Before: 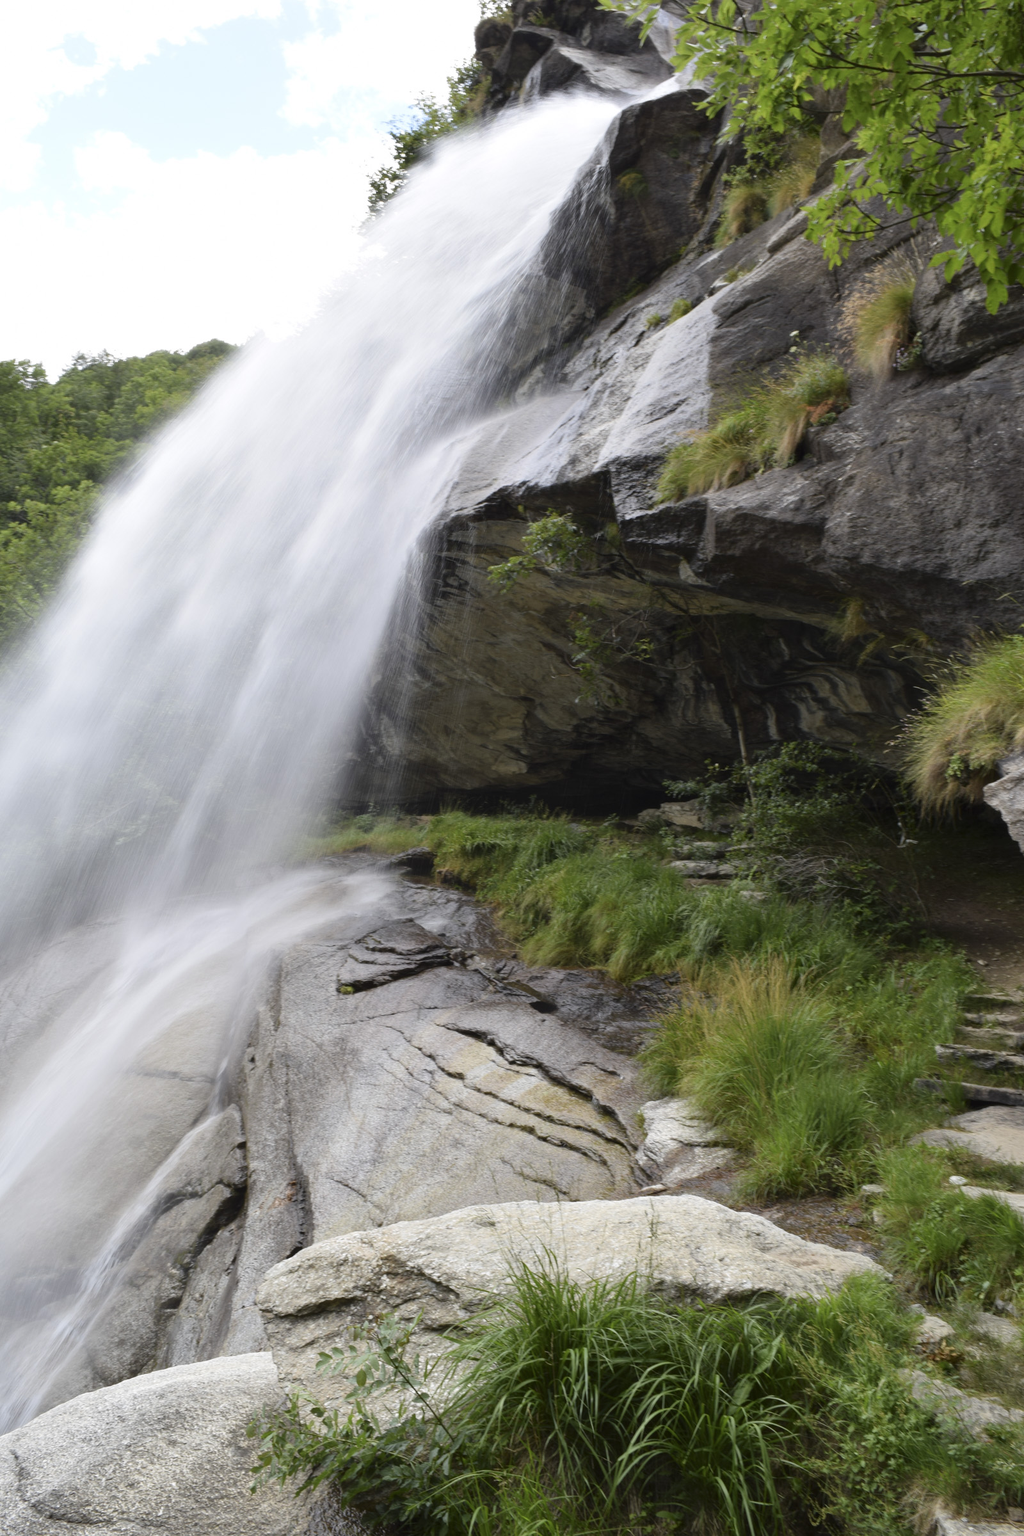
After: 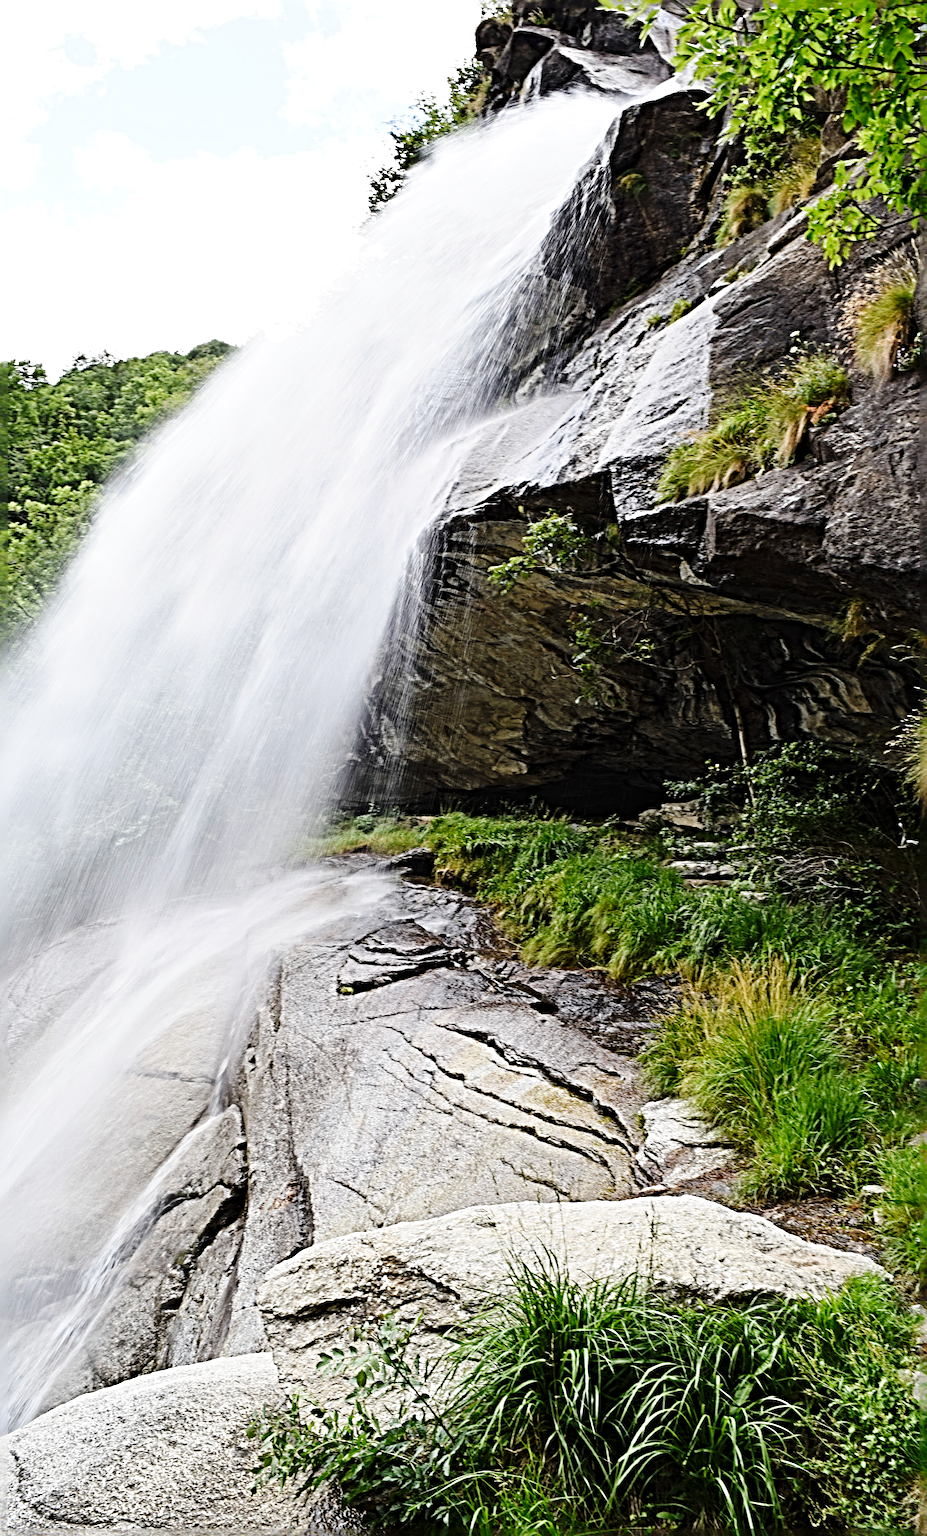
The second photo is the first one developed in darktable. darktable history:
base curve: curves: ch0 [(0, 0) (0.036, 0.025) (0.121, 0.166) (0.206, 0.329) (0.605, 0.79) (1, 1)], preserve colors none
crop: right 9.489%, bottom 0.031%
sharpen: radius 6.289, amount 1.797, threshold 0.15
